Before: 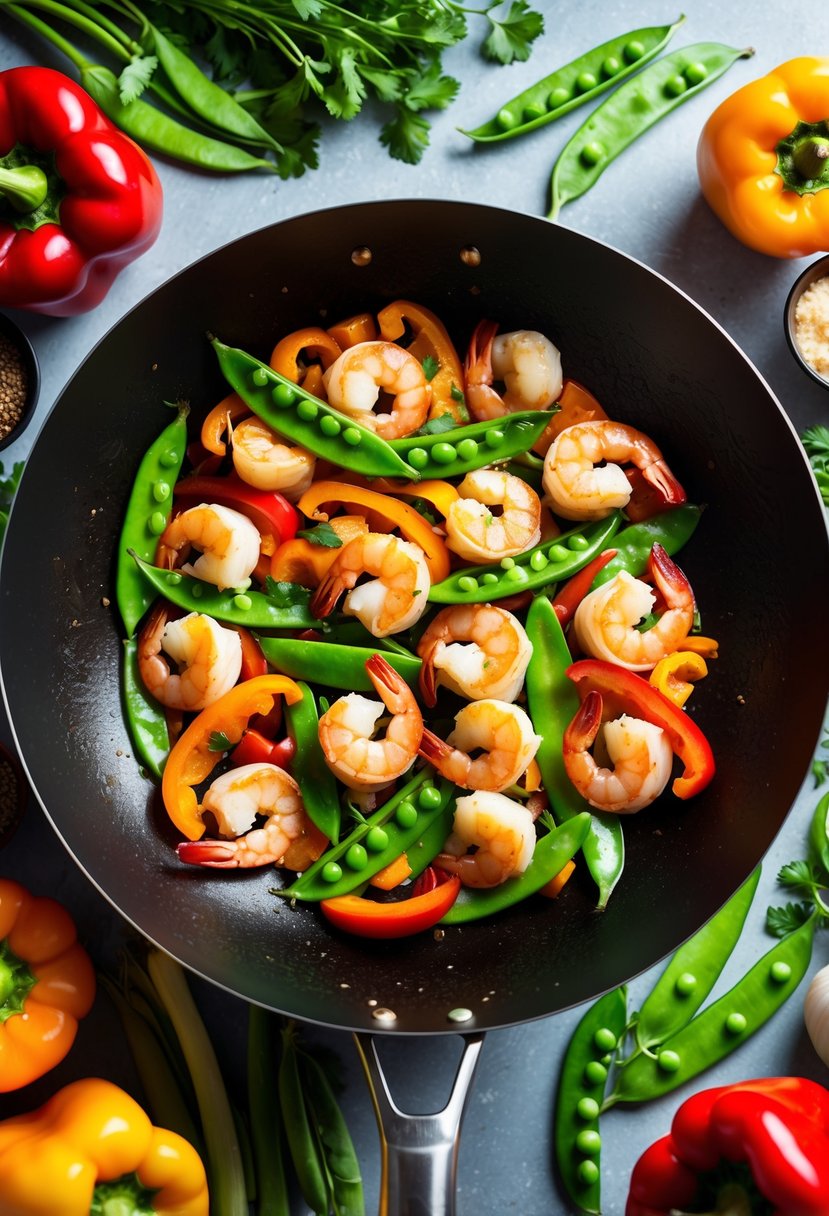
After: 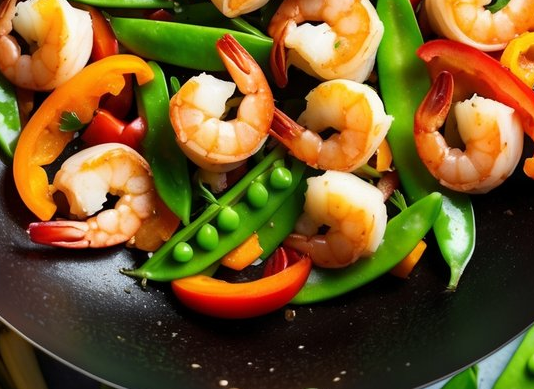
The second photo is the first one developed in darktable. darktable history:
crop: left 18.055%, top 51.065%, right 17.449%, bottom 16.897%
